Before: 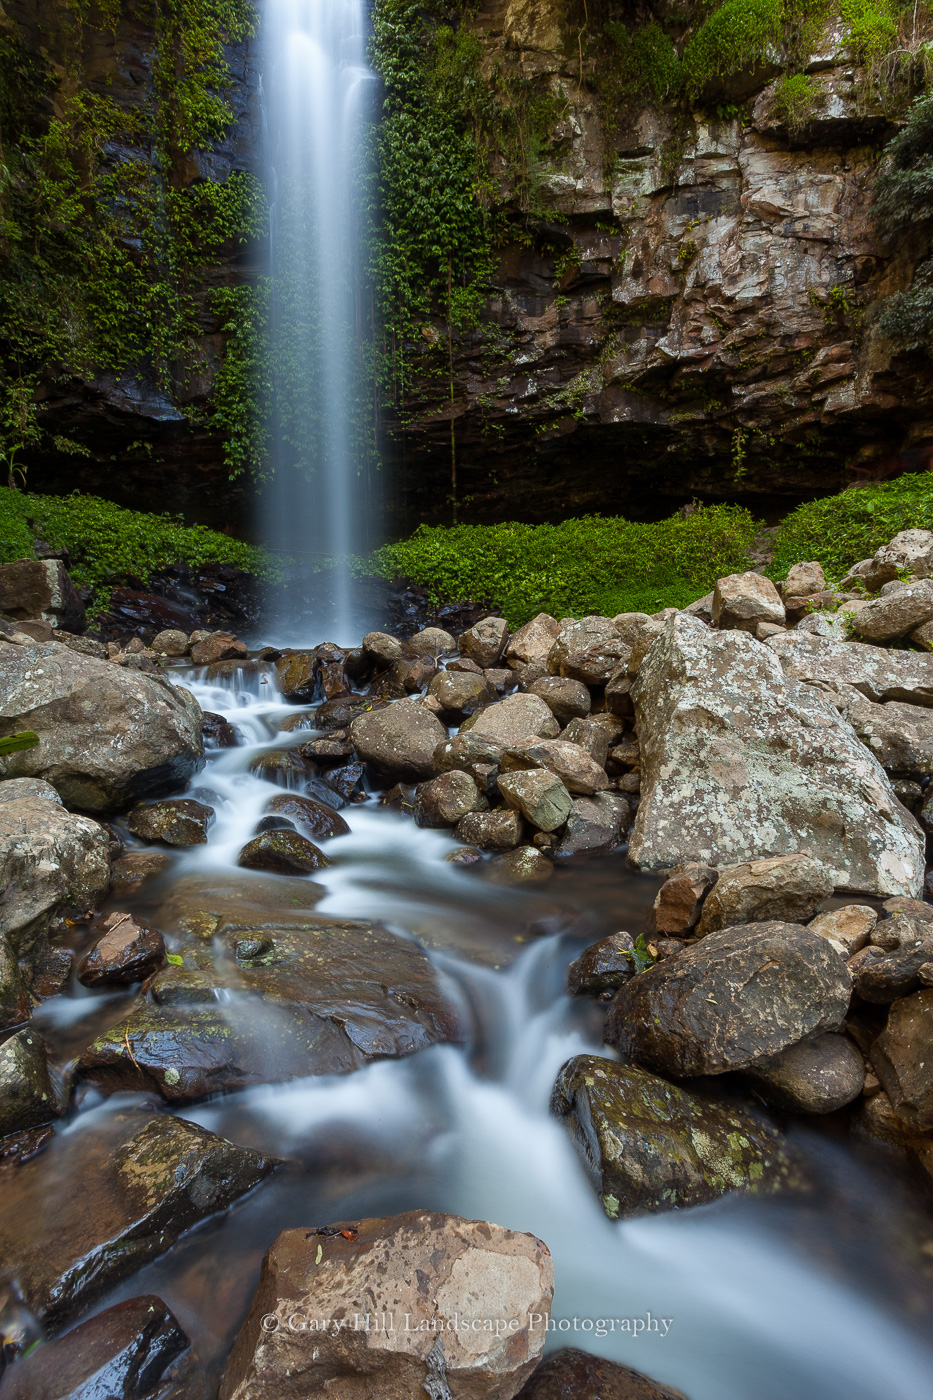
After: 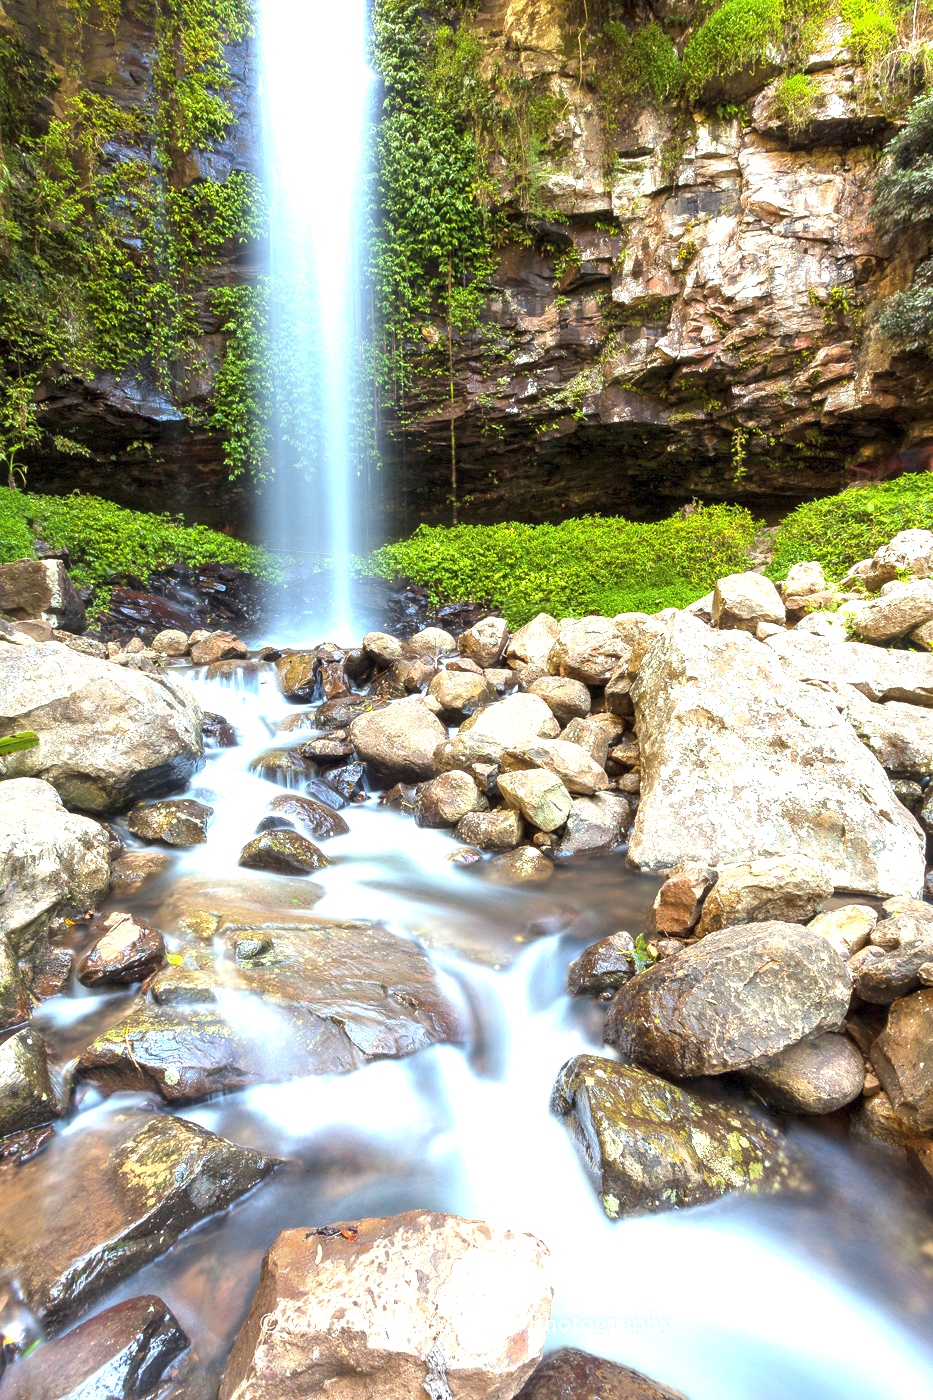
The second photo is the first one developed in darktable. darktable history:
contrast brightness saturation: contrast 0.05, brightness 0.06, saturation 0.01
exposure: exposure 2.207 EV, compensate highlight preservation false
